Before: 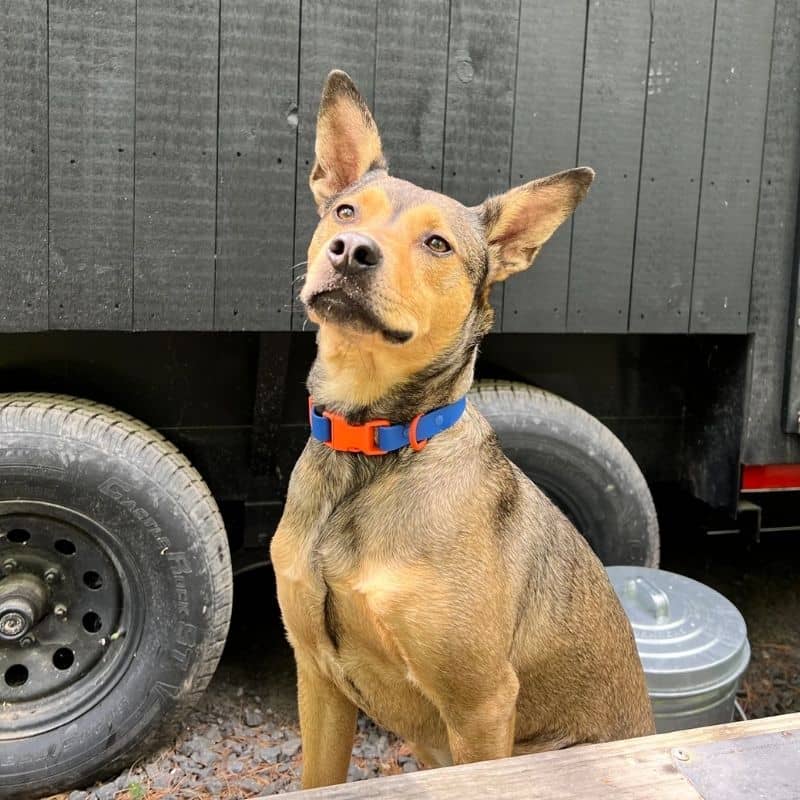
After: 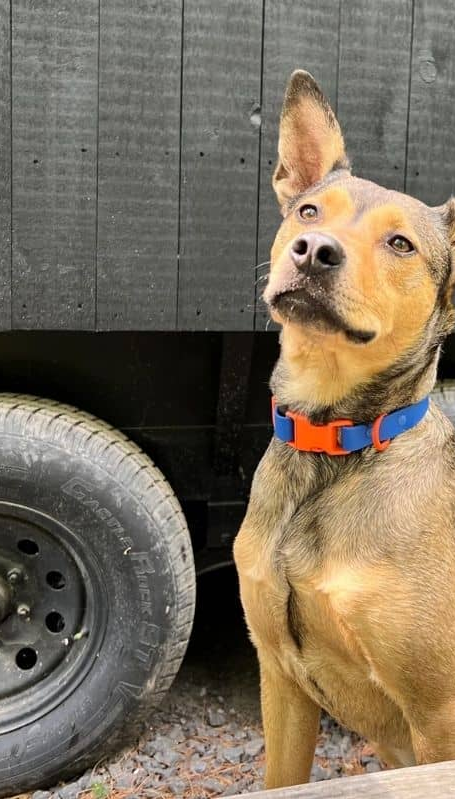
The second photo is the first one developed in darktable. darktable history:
crop: left 4.675%, right 38.419%
